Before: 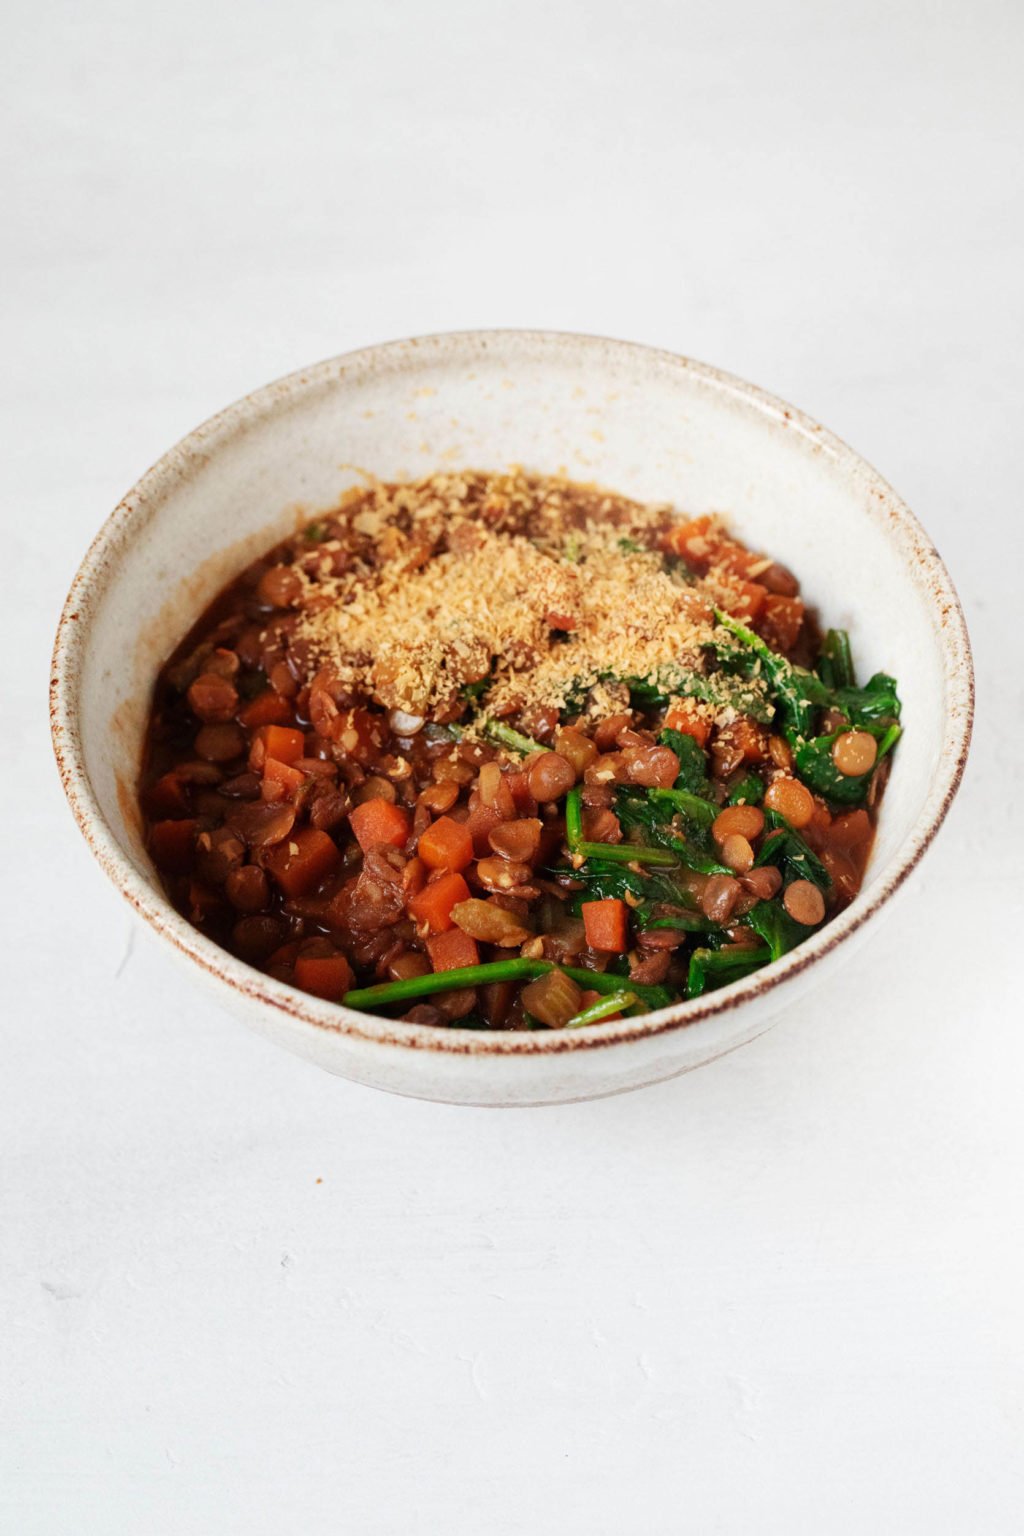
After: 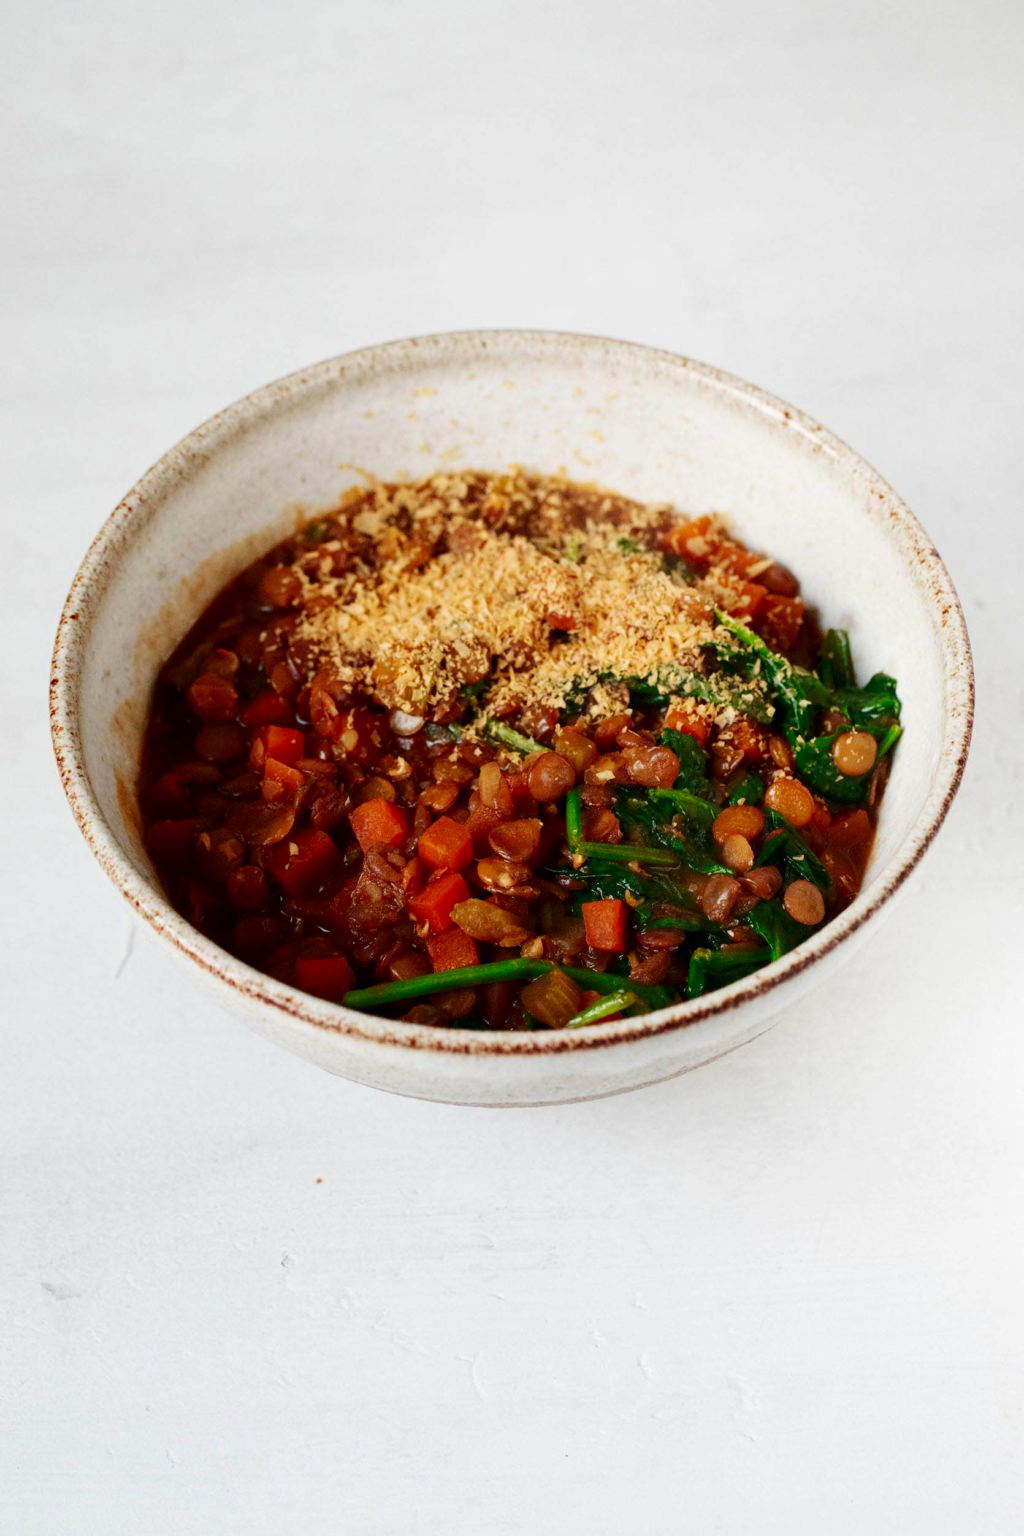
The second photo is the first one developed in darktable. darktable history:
contrast brightness saturation: contrast 0.068, brightness -0.15, saturation 0.113
